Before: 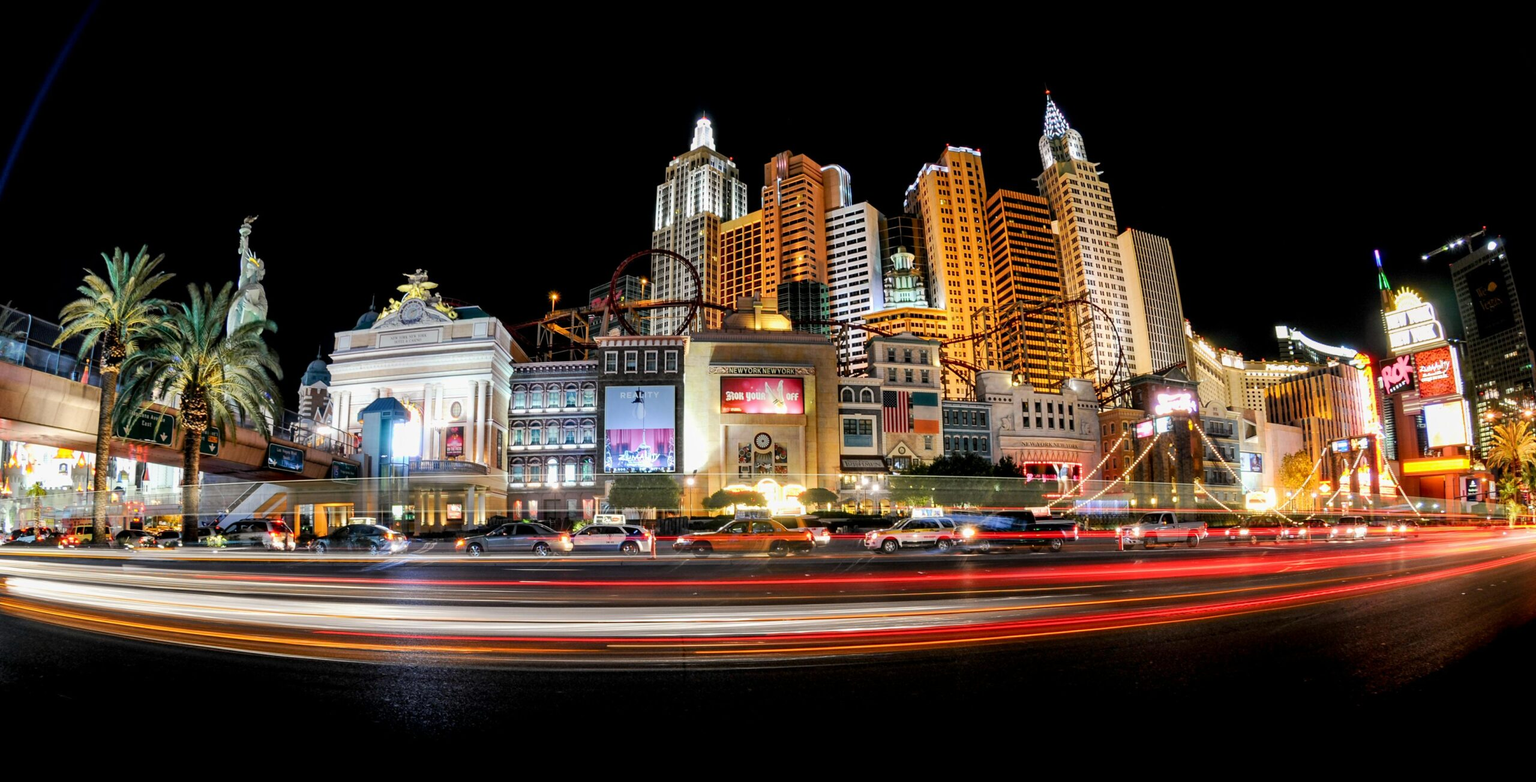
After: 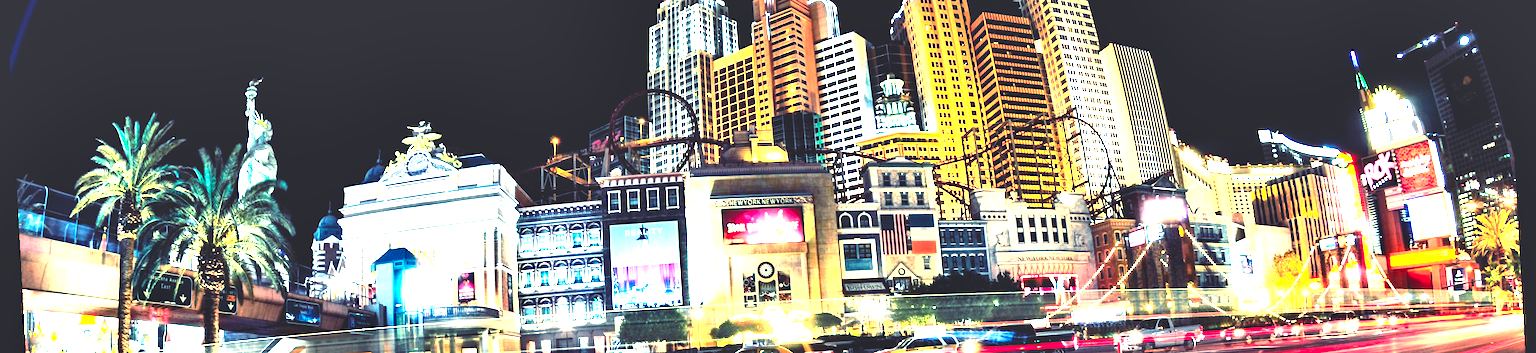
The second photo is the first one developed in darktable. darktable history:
rotate and perspective: rotation -3.18°, automatic cropping off
shadows and highlights: shadows 37.27, highlights -28.18, soften with gaussian
tone equalizer: -8 EV -0.75 EV, -7 EV -0.7 EV, -6 EV -0.6 EV, -5 EV -0.4 EV, -3 EV 0.4 EV, -2 EV 0.6 EV, -1 EV 0.7 EV, +0 EV 0.75 EV, edges refinement/feathering 500, mask exposure compensation -1.57 EV, preserve details no
crop and rotate: top 23.84%, bottom 34.294%
exposure: exposure 1.223 EV, compensate highlight preservation false
rgb curve: curves: ch0 [(0, 0.186) (0.314, 0.284) (0.576, 0.466) (0.805, 0.691) (0.936, 0.886)]; ch1 [(0, 0.186) (0.314, 0.284) (0.581, 0.534) (0.771, 0.746) (0.936, 0.958)]; ch2 [(0, 0.216) (0.275, 0.39) (1, 1)], mode RGB, independent channels, compensate middle gray true, preserve colors none
local contrast: highlights 100%, shadows 100%, detail 120%, midtone range 0.2
